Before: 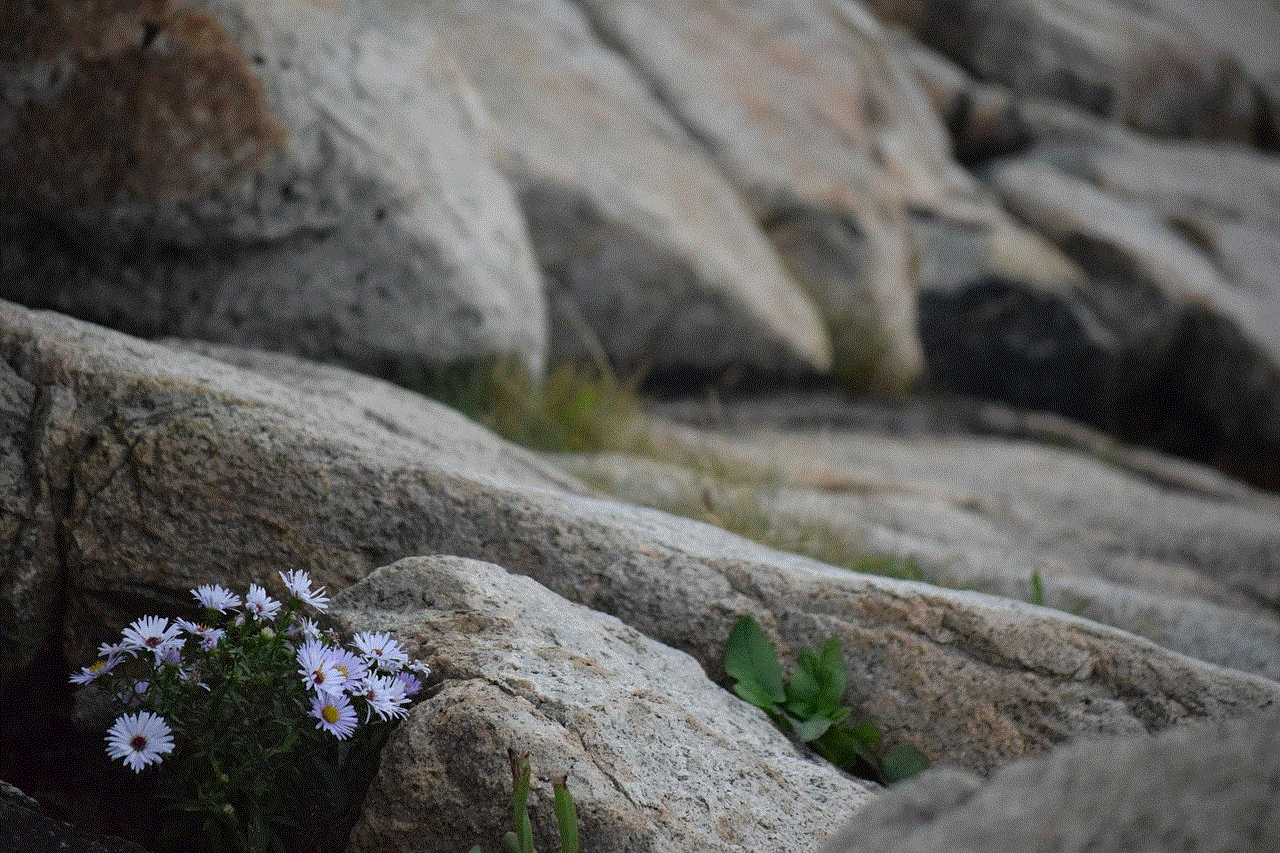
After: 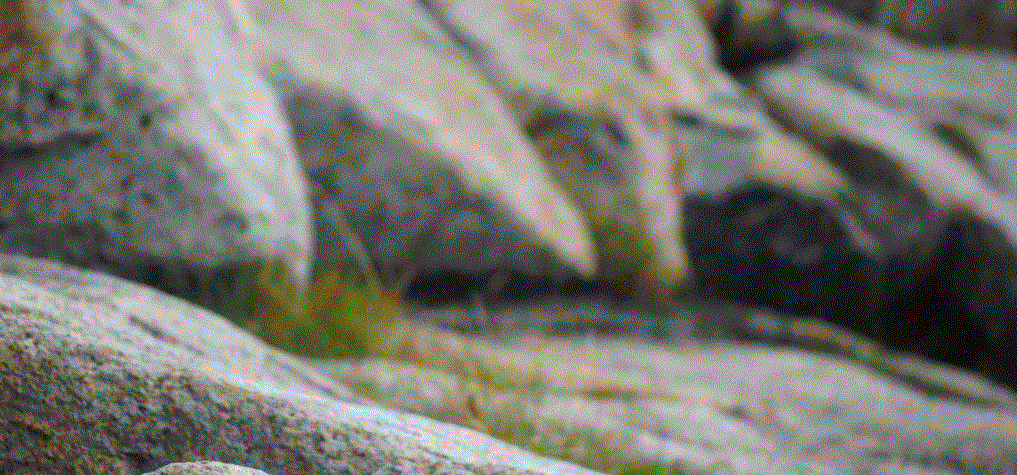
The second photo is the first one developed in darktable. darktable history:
crop: left 18.38%, top 11.092%, right 2.134%, bottom 33.217%
exposure: black level correction 0, exposure 0.5 EV, compensate highlight preservation false
color balance rgb: linear chroma grading › global chroma 15%, perceptual saturation grading › global saturation 30%
